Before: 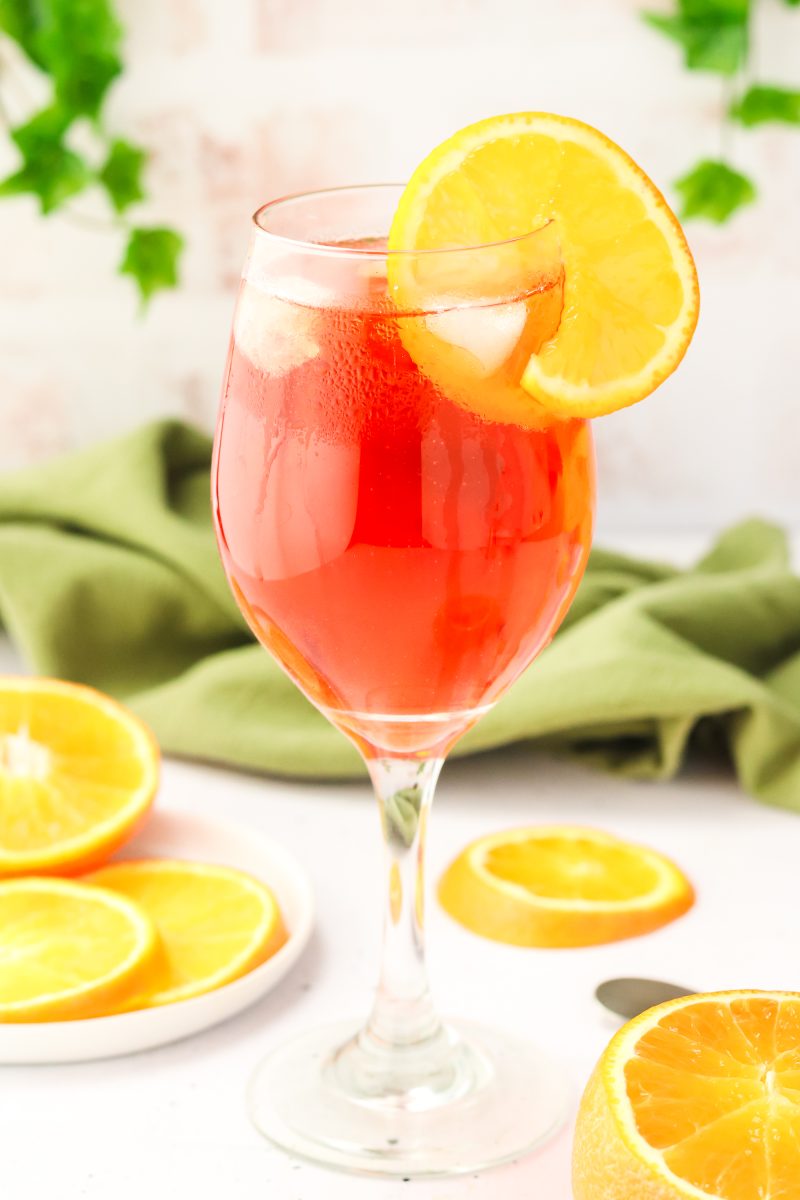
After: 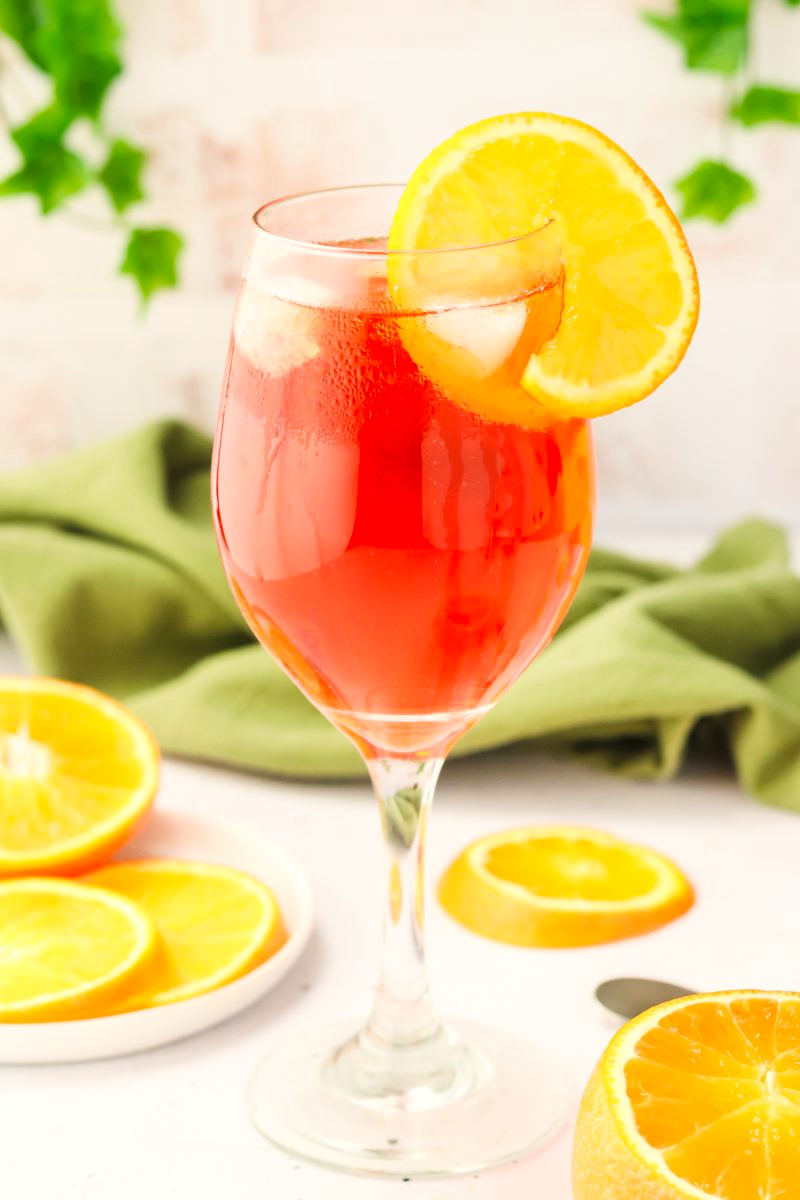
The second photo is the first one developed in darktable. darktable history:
color correction: highlights a* 0.584, highlights b* 2.75, saturation 1.07
